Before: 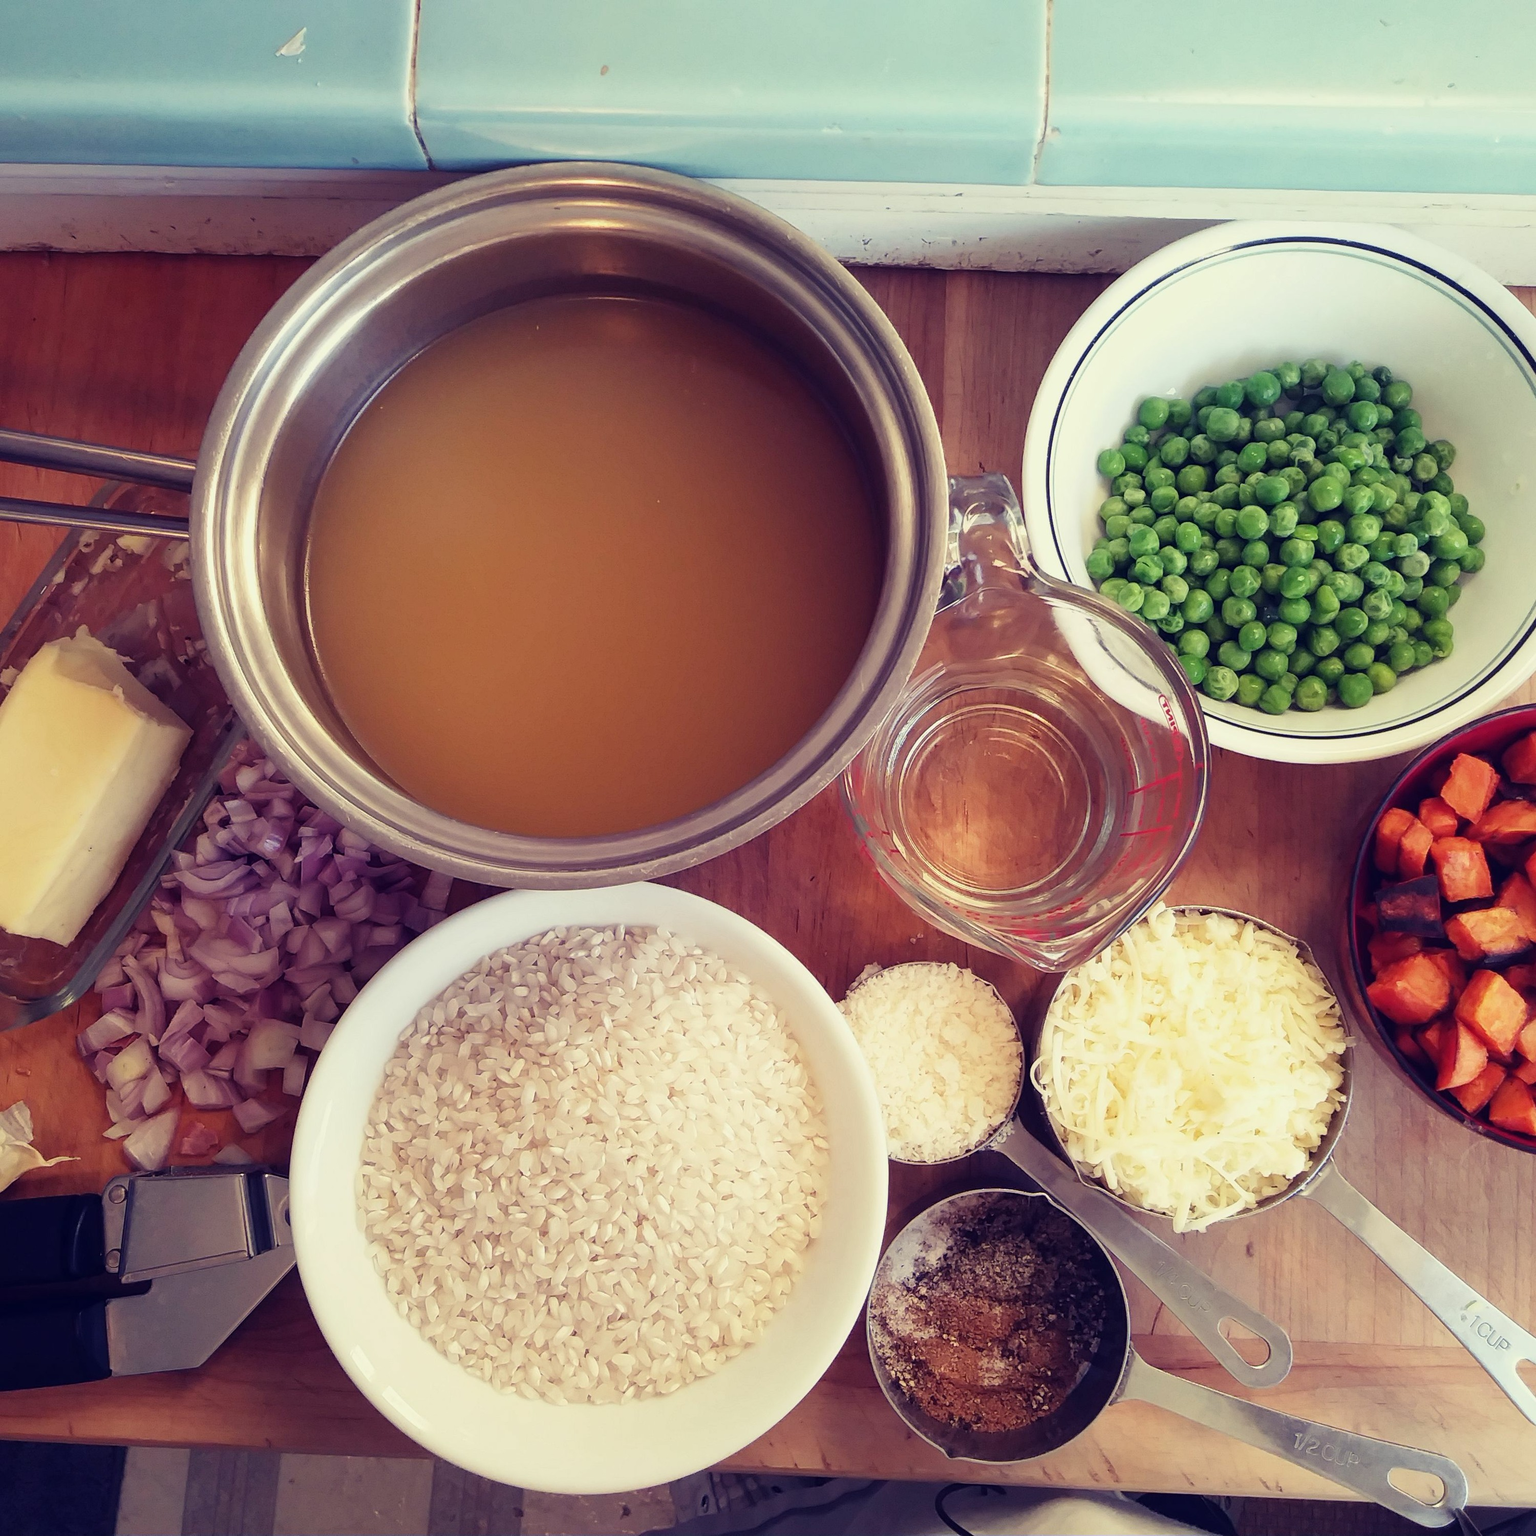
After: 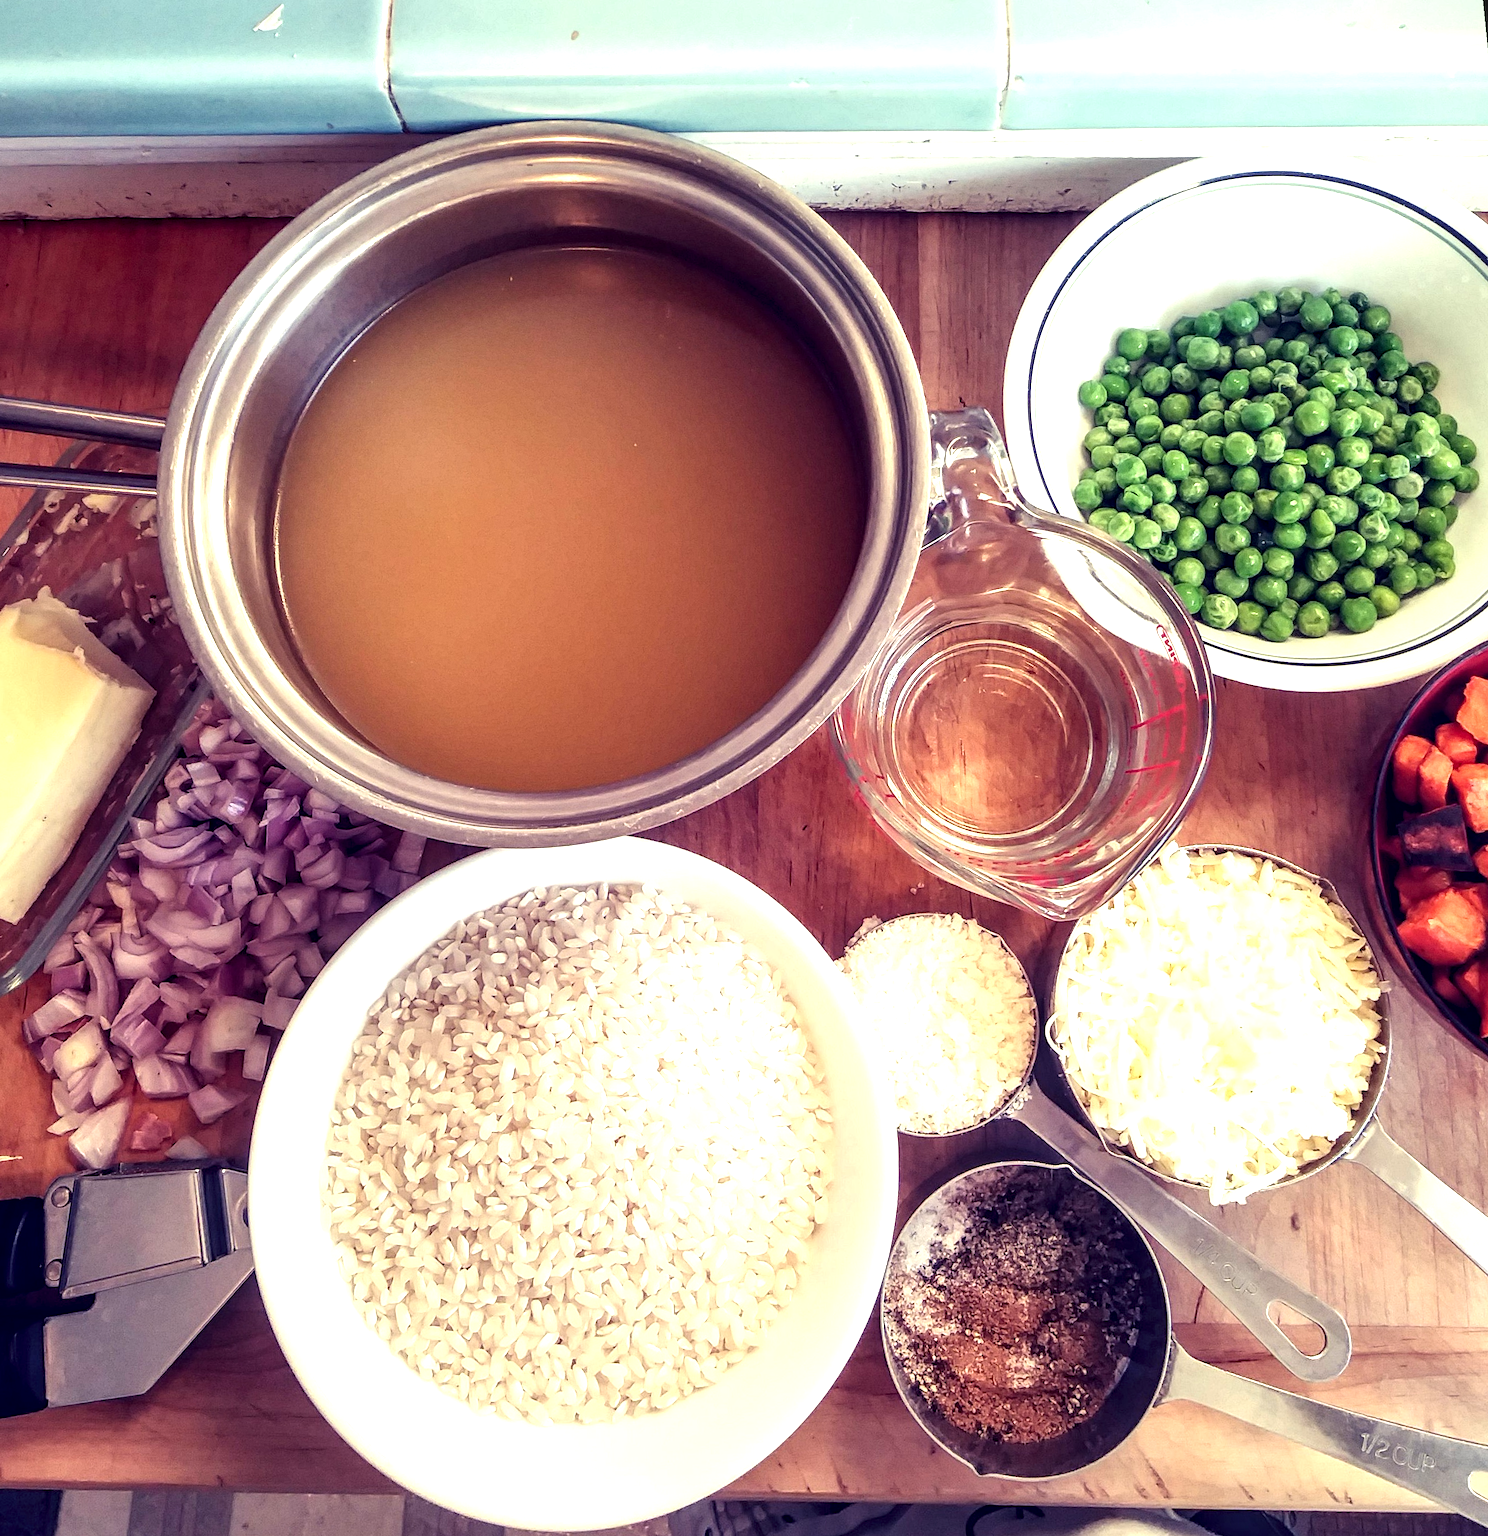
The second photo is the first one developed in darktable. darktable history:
local contrast: highlights 60%, shadows 60%, detail 160%
grain: coarseness 0.09 ISO, strength 10%
exposure: black level correction 0, exposure 0.7 EV, compensate exposure bias true, compensate highlight preservation false
rotate and perspective: rotation -1.68°, lens shift (vertical) -0.146, crop left 0.049, crop right 0.912, crop top 0.032, crop bottom 0.96
